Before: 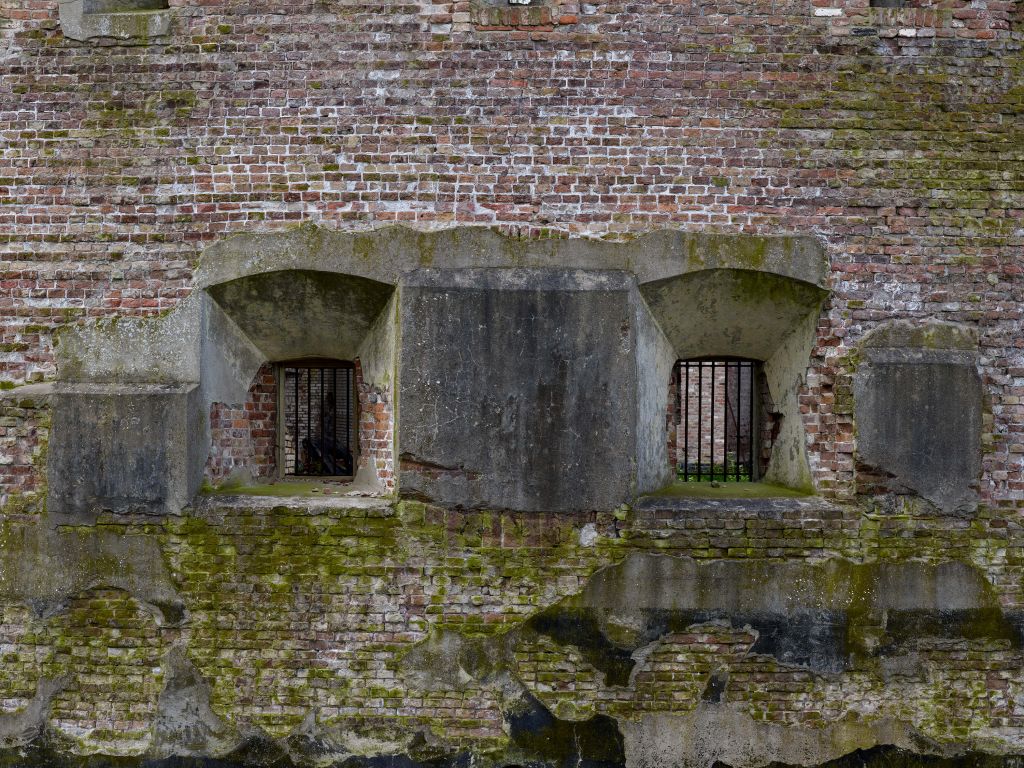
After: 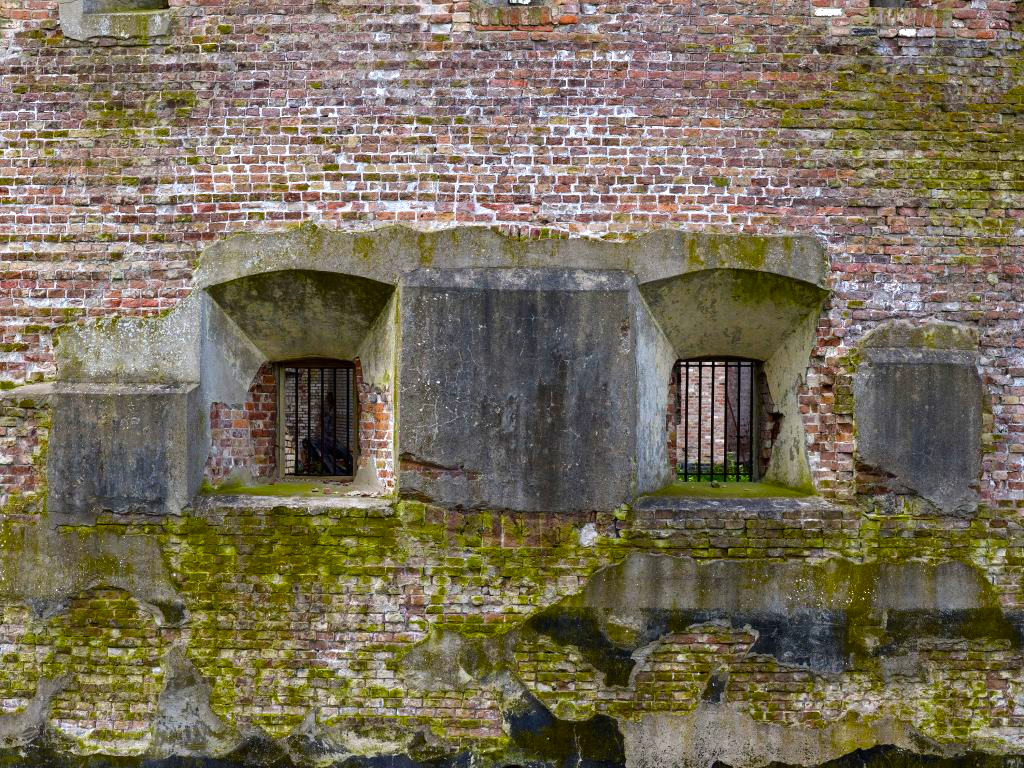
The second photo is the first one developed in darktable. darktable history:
color balance rgb: highlights gain › luminance 9.915%, perceptual saturation grading › global saturation 30.069%, global vibrance 20%
exposure: black level correction 0, exposure 0.499 EV, compensate exposure bias true, compensate highlight preservation false
